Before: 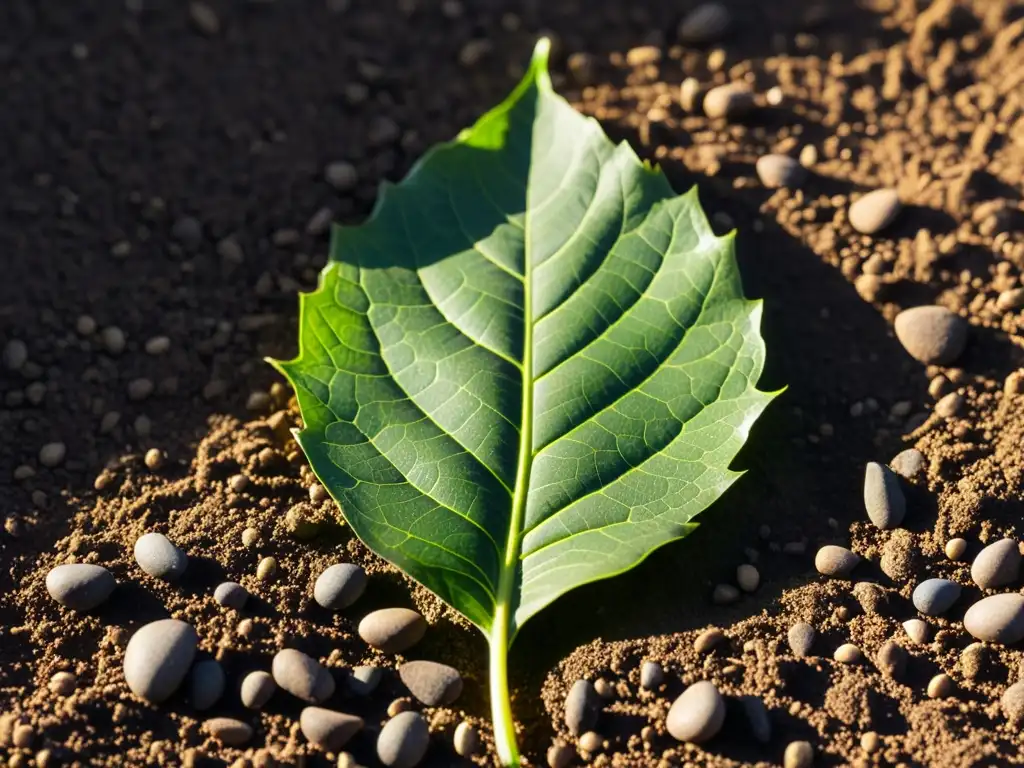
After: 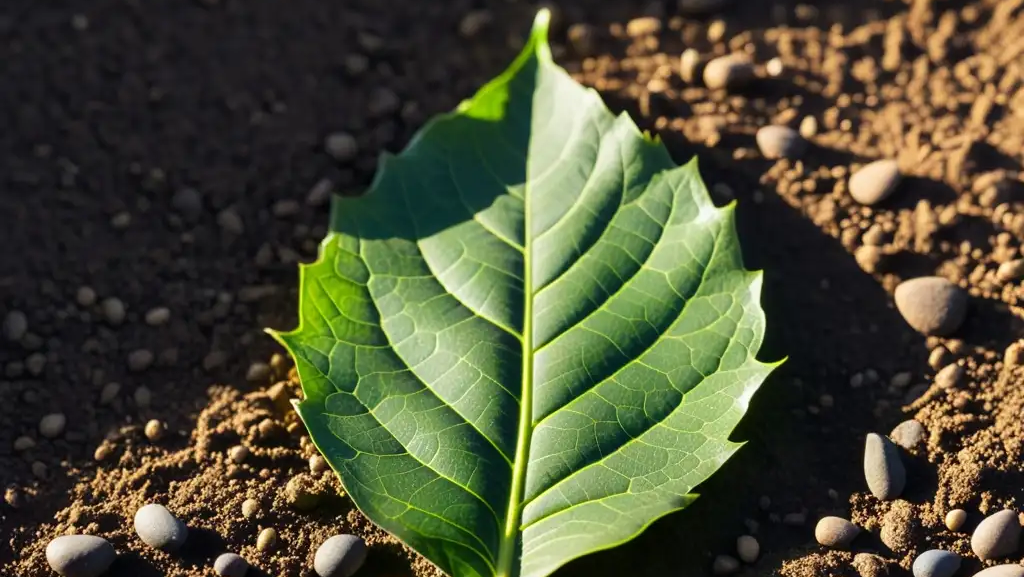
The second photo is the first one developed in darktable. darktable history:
crop: top 3.835%, bottom 20.913%
